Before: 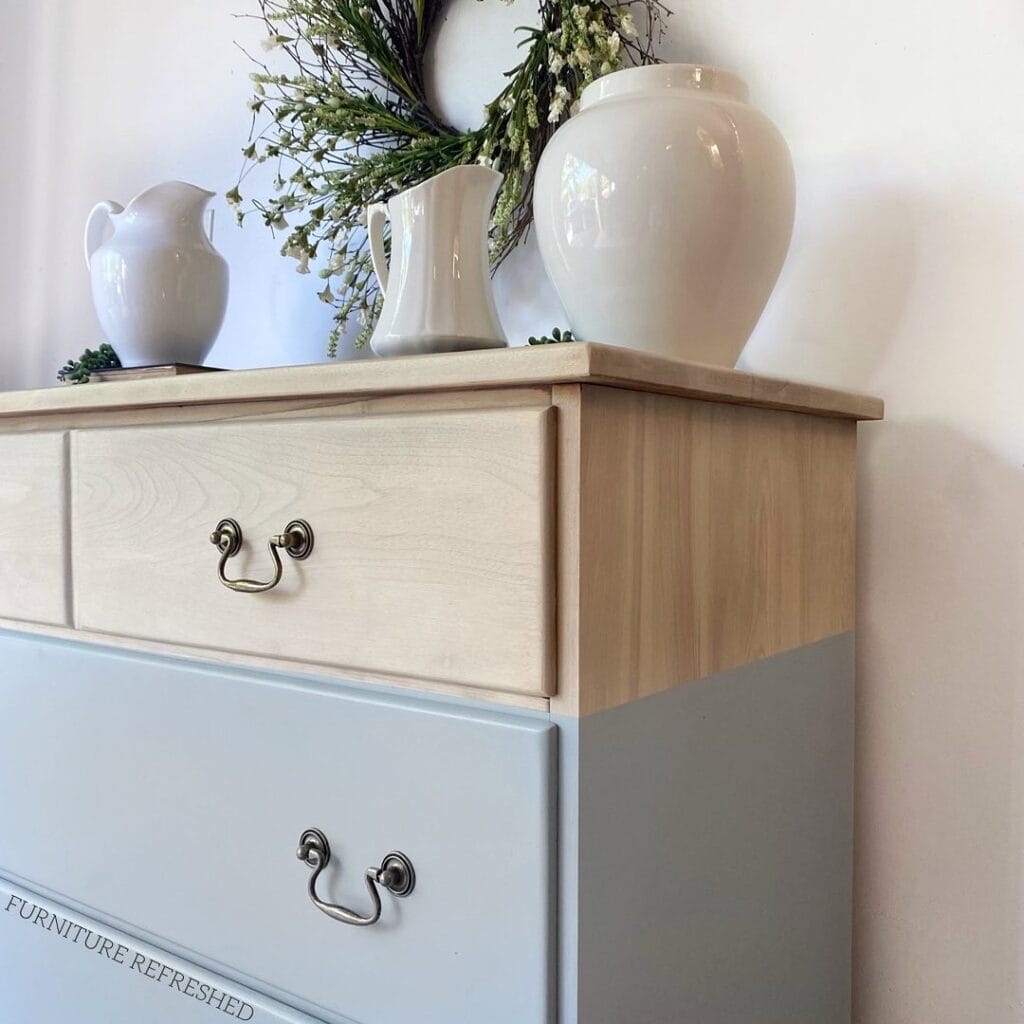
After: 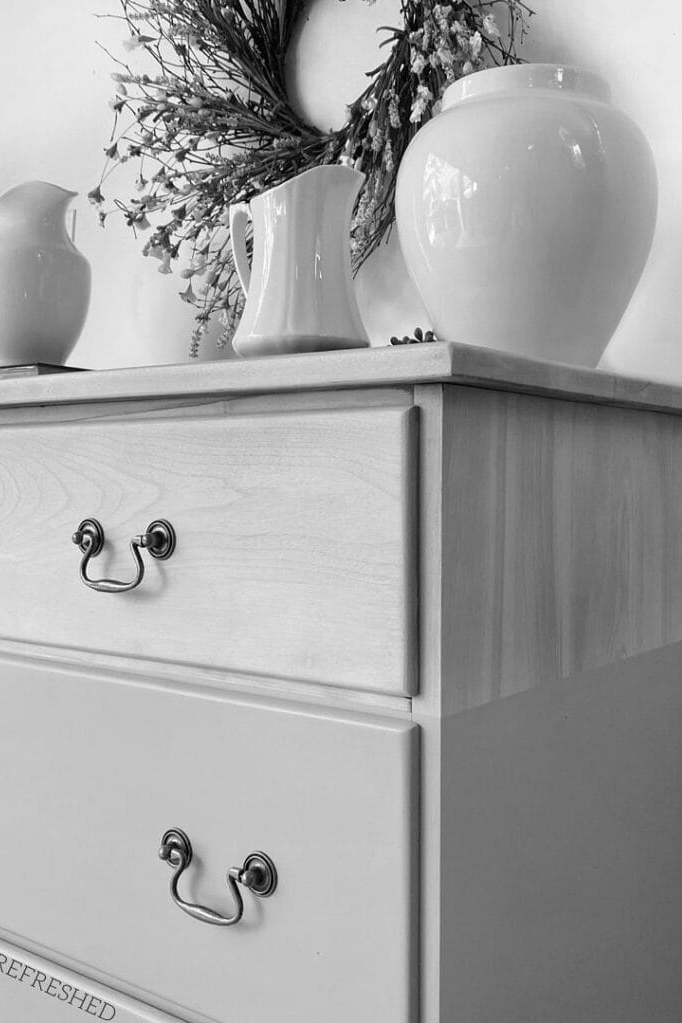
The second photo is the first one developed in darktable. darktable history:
white balance: red 0.954, blue 1.079
monochrome: on, module defaults
crop and rotate: left 13.537%, right 19.796%
